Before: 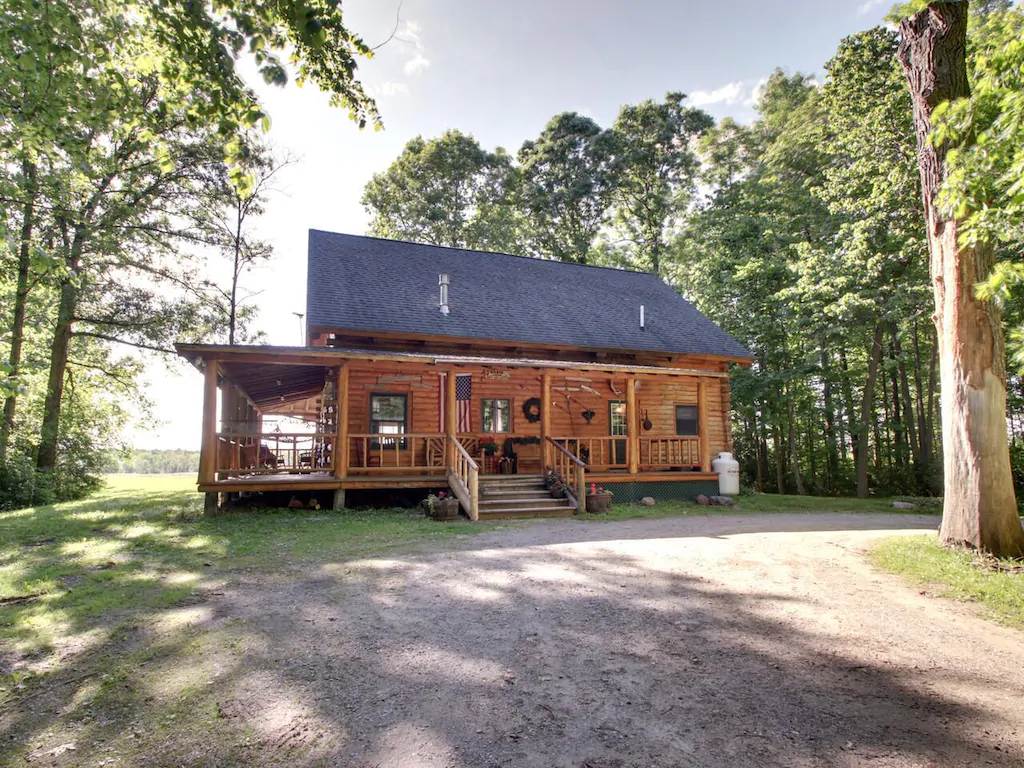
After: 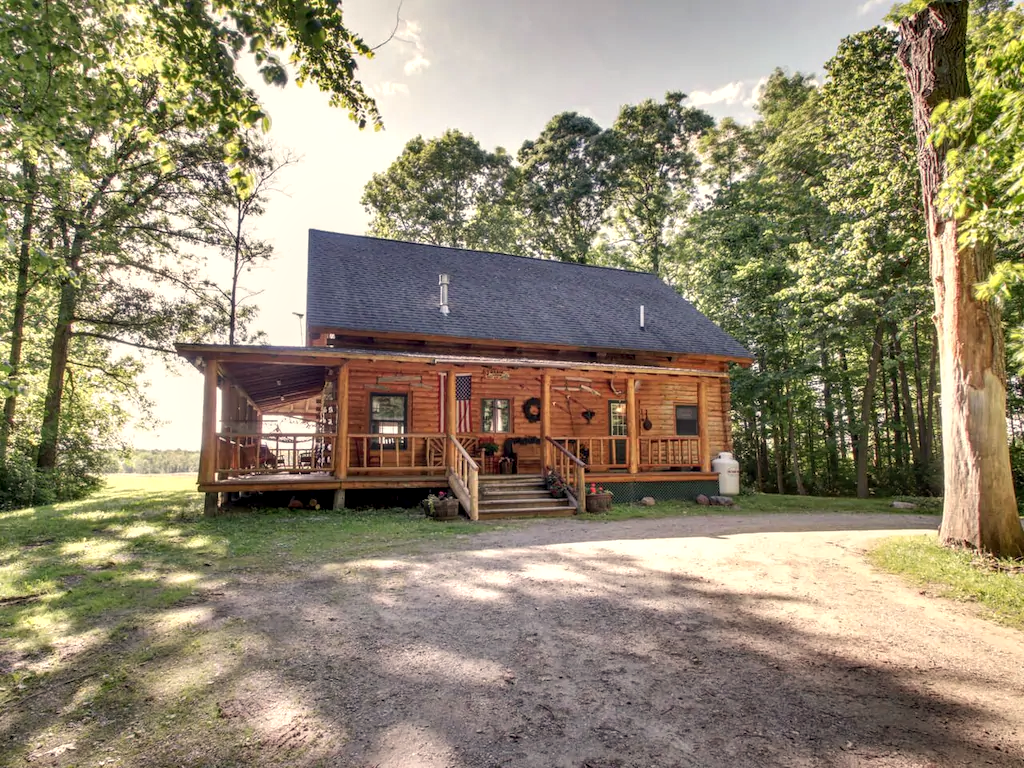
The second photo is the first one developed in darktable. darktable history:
local contrast: on, module defaults
shadows and highlights: low approximation 0.01, soften with gaussian
white balance: red 1.045, blue 0.932
